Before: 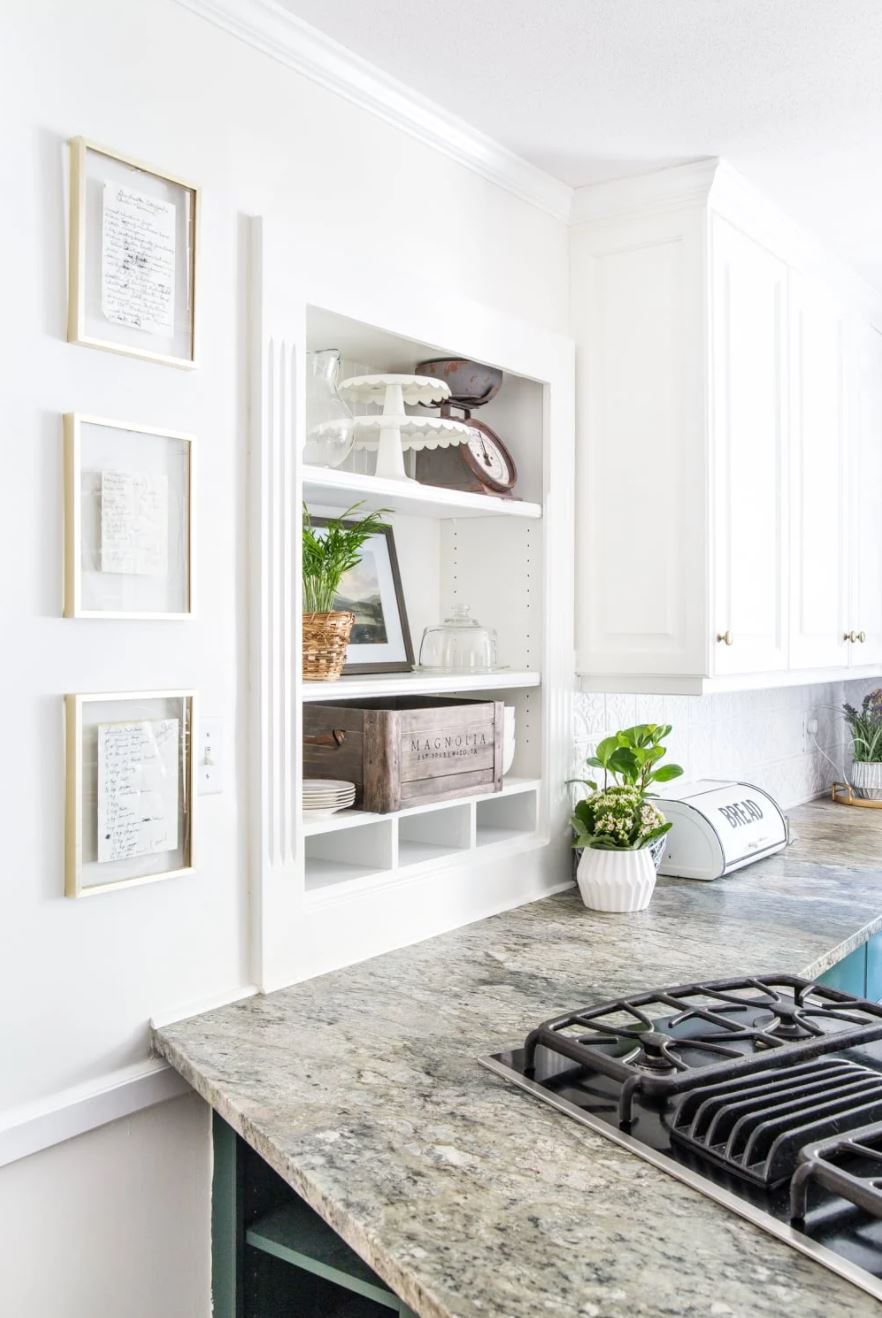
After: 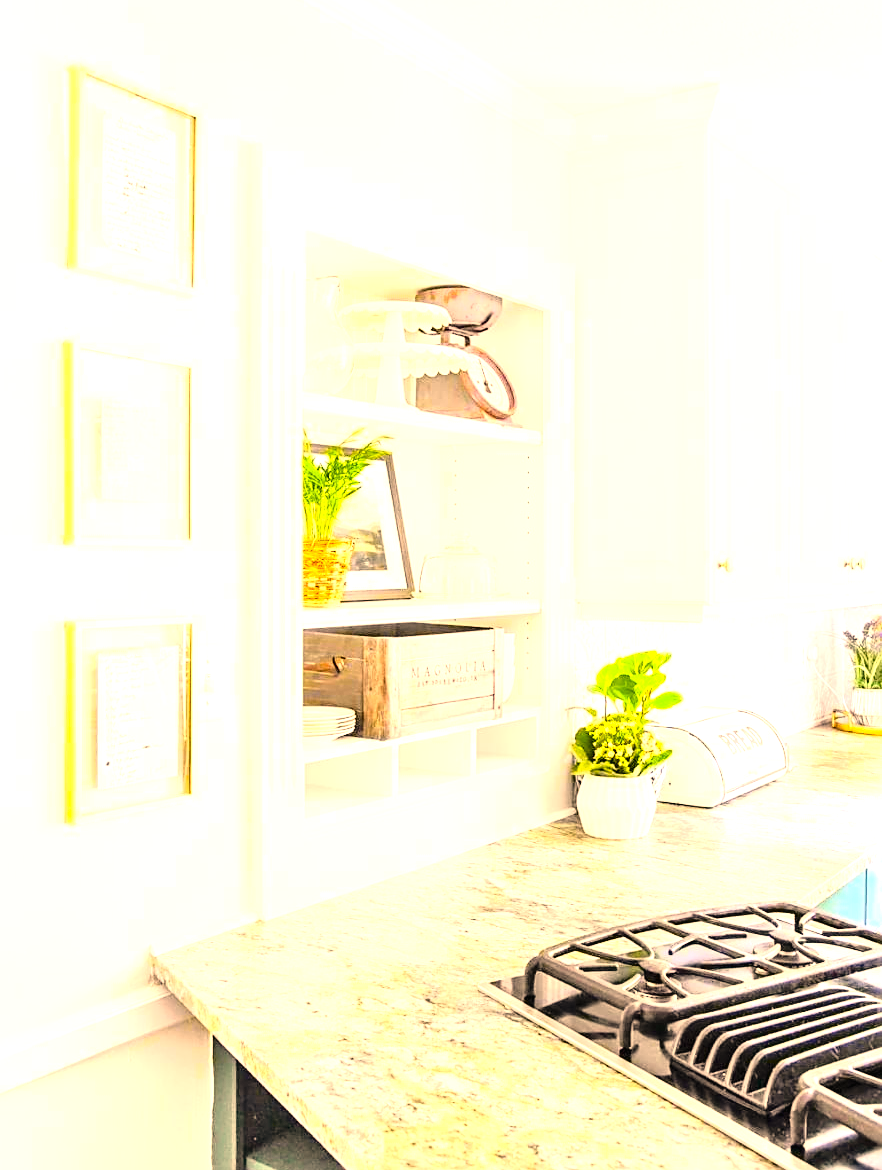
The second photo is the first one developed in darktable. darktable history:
contrast brightness saturation: contrast 0.04, saturation 0.07
exposure: black level correction 0, exposure 1.9 EV, compensate highlight preservation false
crop and rotate: top 5.609%, bottom 5.609%
sharpen: on, module defaults
color balance rgb: perceptual saturation grading › global saturation 20%, global vibrance 20%
tone curve: curves: ch0 [(0, 0.013) (0.129, 0.1) (0.327, 0.382) (0.489, 0.573) (0.66, 0.748) (0.858, 0.926) (1, 0.977)]; ch1 [(0, 0) (0.353, 0.344) (0.45, 0.46) (0.498, 0.498) (0.521, 0.512) (0.563, 0.559) (0.592, 0.585) (0.647, 0.68) (1, 1)]; ch2 [(0, 0) (0.333, 0.346) (0.375, 0.375) (0.427, 0.44) (0.476, 0.492) (0.511, 0.508) (0.528, 0.533) (0.579, 0.61) (0.612, 0.644) (0.66, 0.715) (1, 1)], color space Lab, independent channels, preserve colors none
white balance: red 0.98, blue 1.034
color correction: highlights a* 15, highlights b* 31.55
